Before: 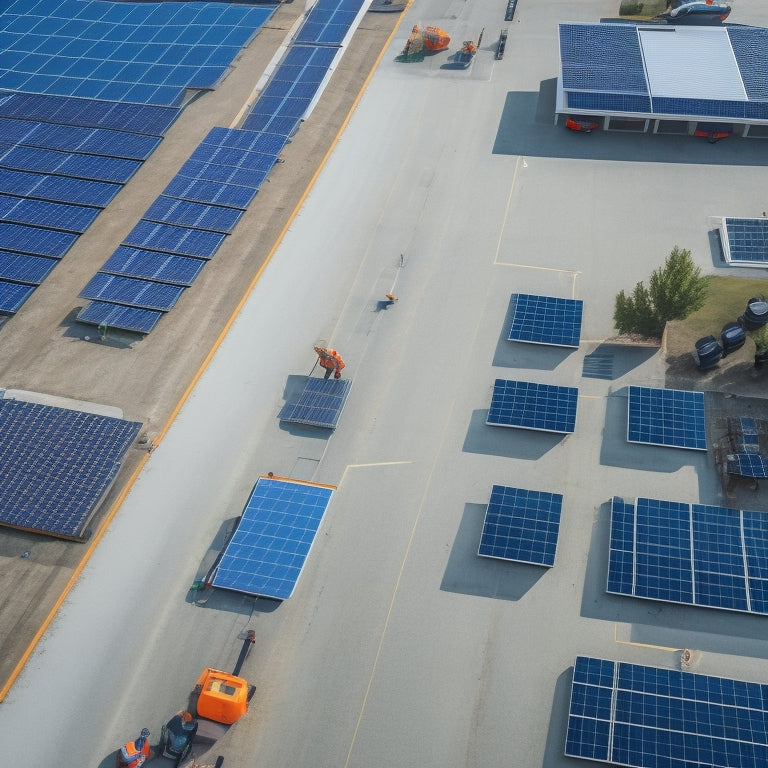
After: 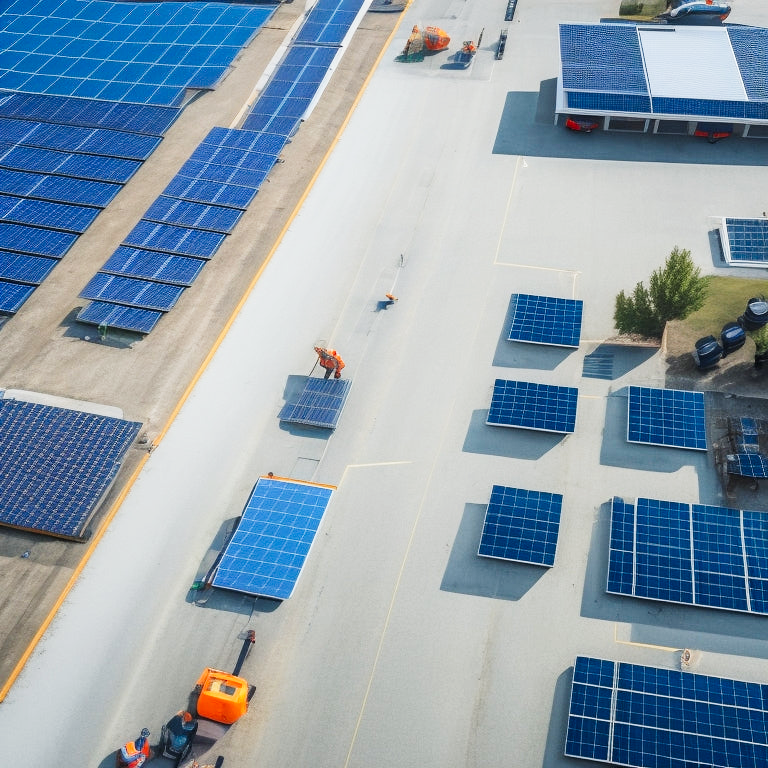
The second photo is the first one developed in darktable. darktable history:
tone curve: curves: ch0 [(0, 0) (0.051, 0.021) (0.11, 0.069) (0.249, 0.235) (0.452, 0.526) (0.596, 0.713) (0.703, 0.83) (0.851, 0.938) (1, 1)]; ch1 [(0, 0) (0.1, 0.038) (0.318, 0.221) (0.413, 0.325) (0.443, 0.412) (0.483, 0.474) (0.503, 0.501) (0.516, 0.517) (0.548, 0.568) (0.569, 0.599) (0.594, 0.634) (0.666, 0.701) (1, 1)]; ch2 [(0, 0) (0.453, 0.435) (0.479, 0.476) (0.504, 0.5) (0.529, 0.537) (0.556, 0.583) (0.584, 0.618) (0.824, 0.815) (1, 1)], preserve colors none
